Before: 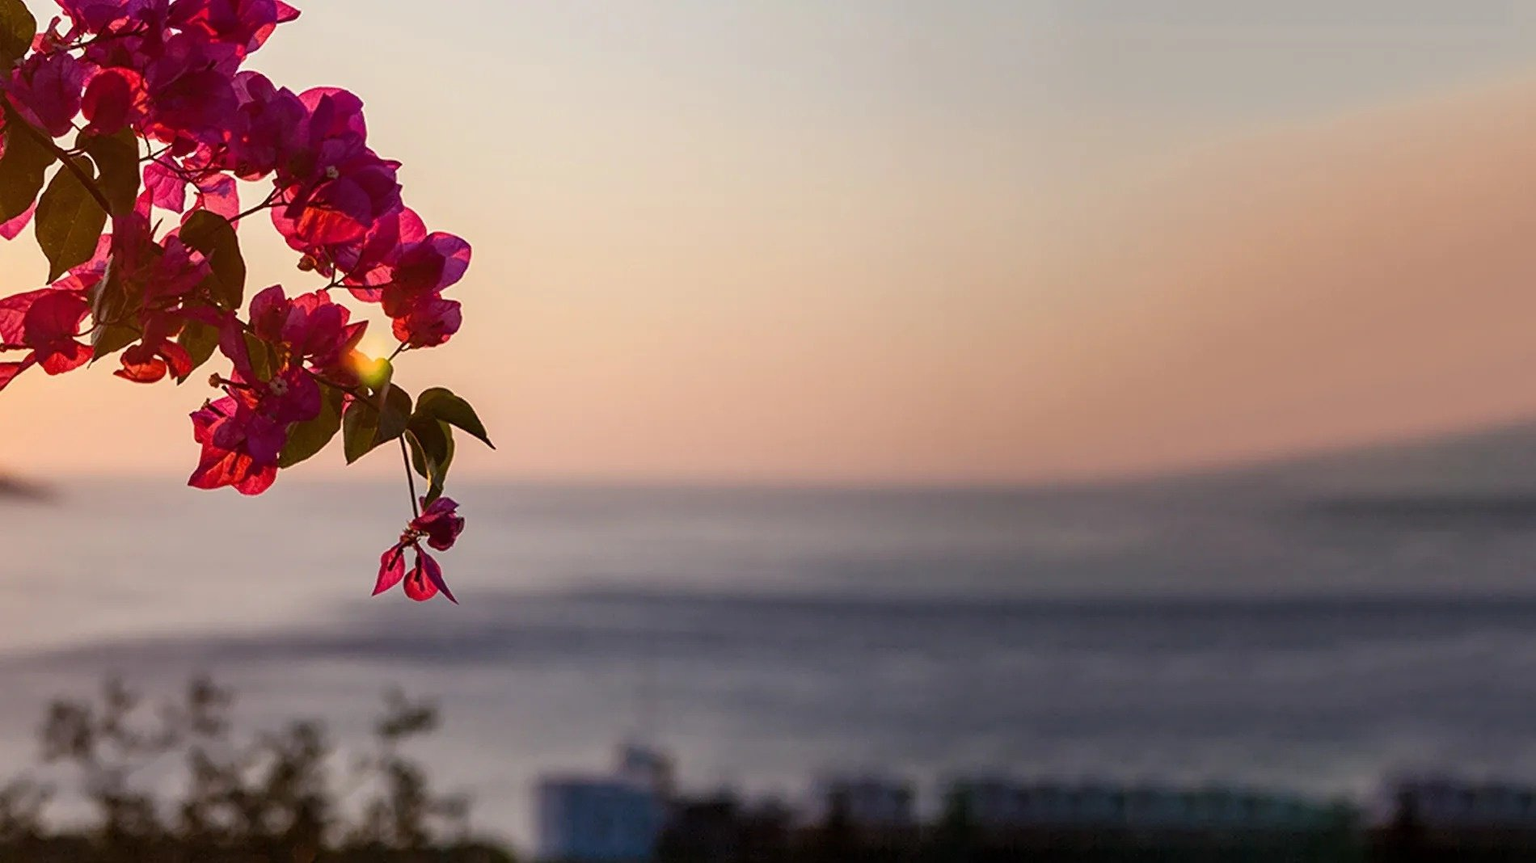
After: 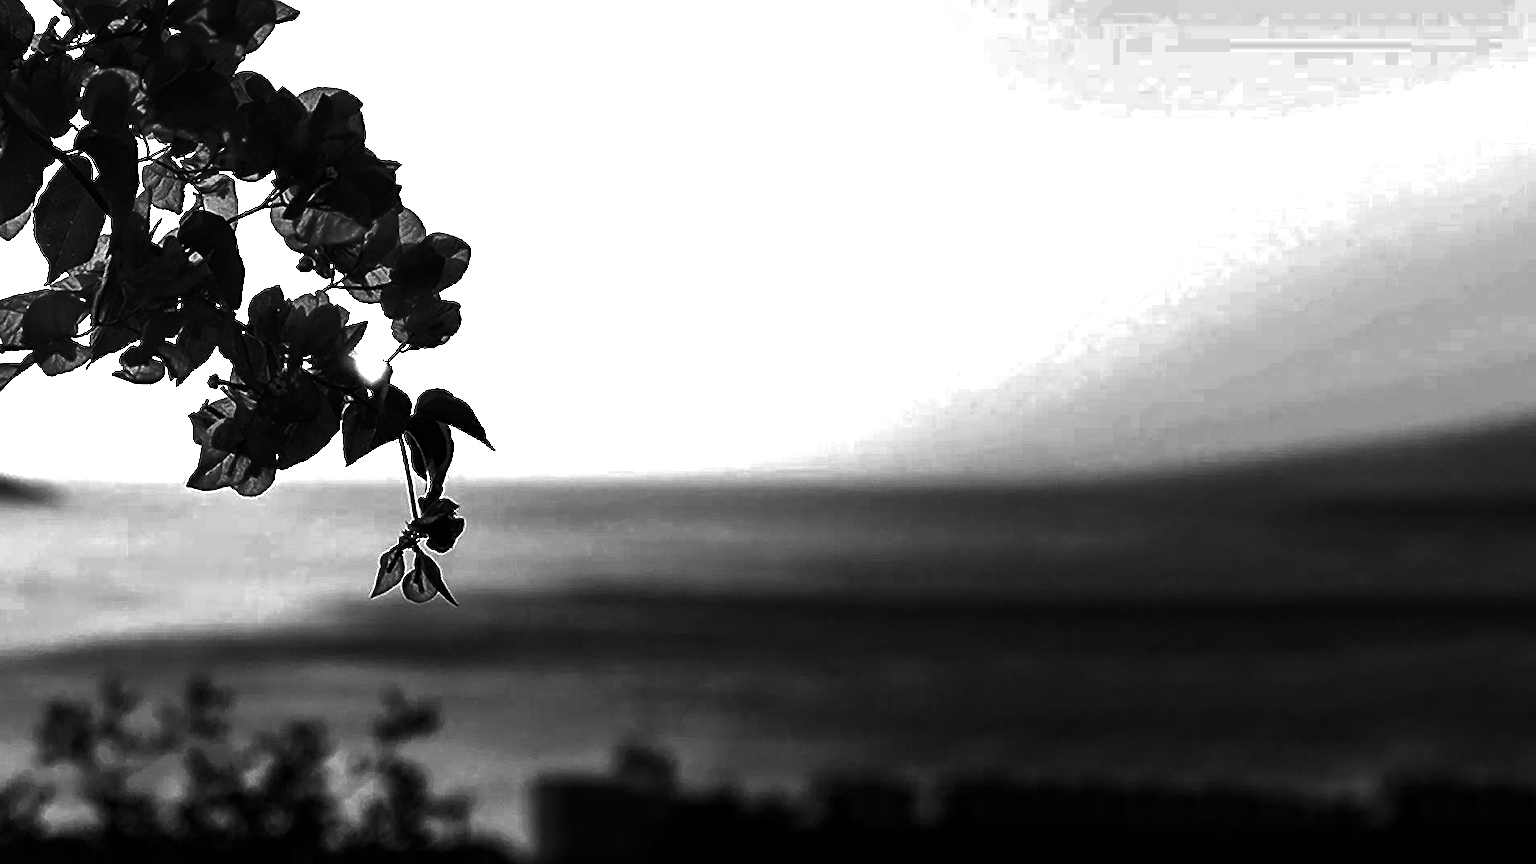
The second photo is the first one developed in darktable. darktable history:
exposure: black level correction 0, exposure 0.93 EV, compensate highlight preservation false
sharpen: on, module defaults
crop and rotate: left 0.195%, bottom 0.002%
contrast brightness saturation: brightness -0.985, saturation 0.984
color zones: curves: ch0 [(0, 0.554) (0.146, 0.662) (0.293, 0.86) (0.503, 0.774) (0.637, 0.106) (0.74, 0.072) (0.866, 0.488) (0.998, 0.569)]; ch1 [(0, 0) (0.143, 0) (0.286, 0) (0.429, 0) (0.571, 0) (0.714, 0) (0.857, 0)]
